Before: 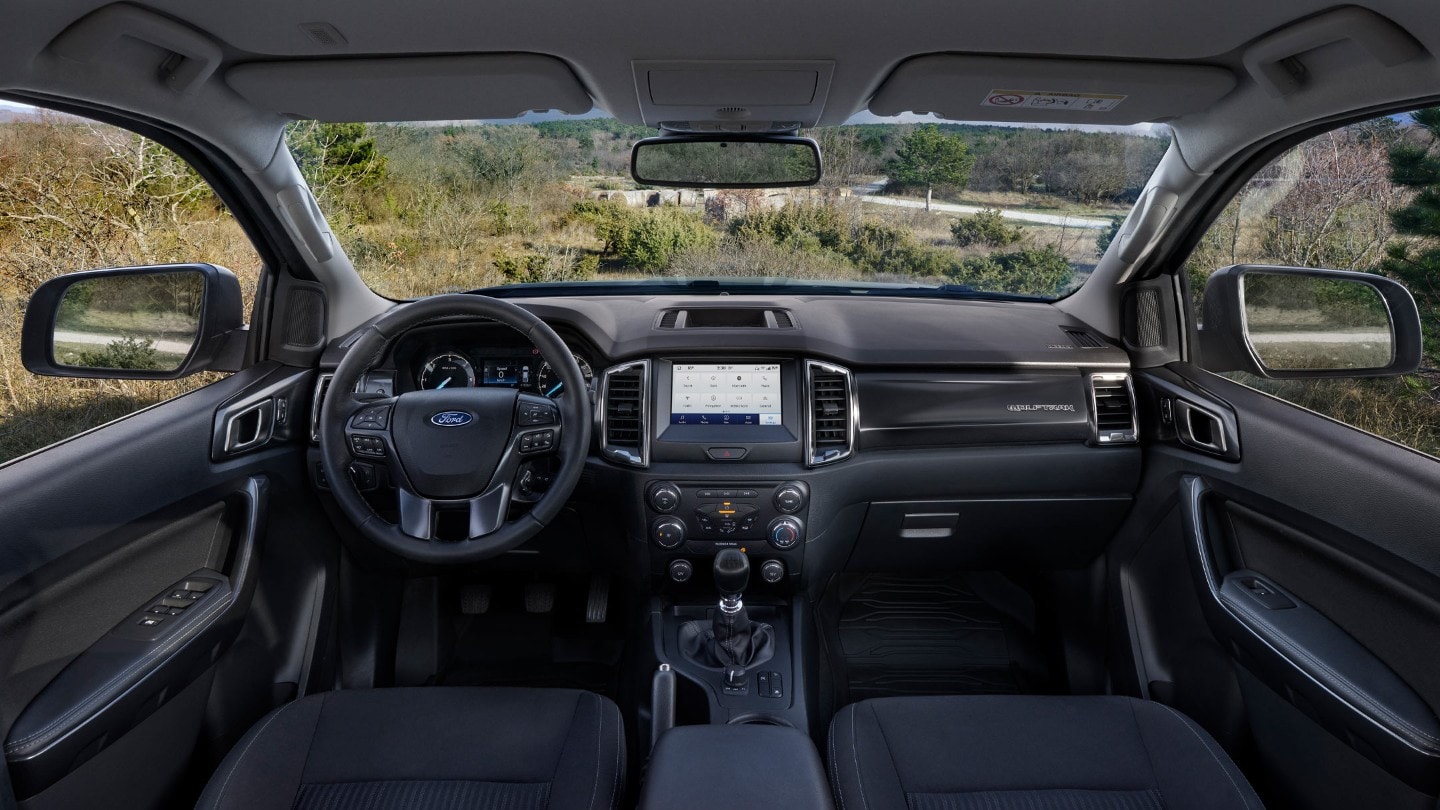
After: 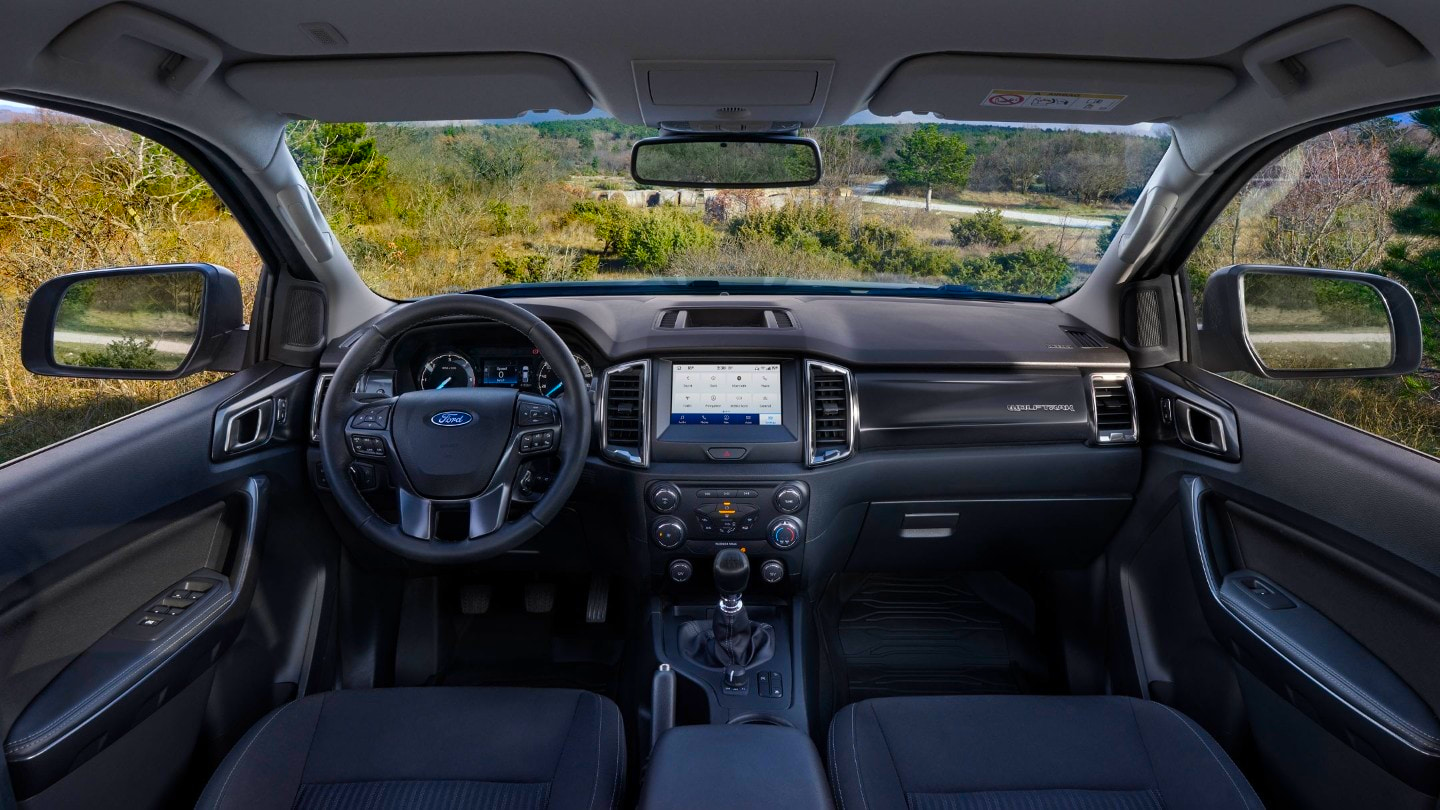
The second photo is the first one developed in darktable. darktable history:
contrast brightness saturation: saturation 0.5
color balance: output saturation 110%
